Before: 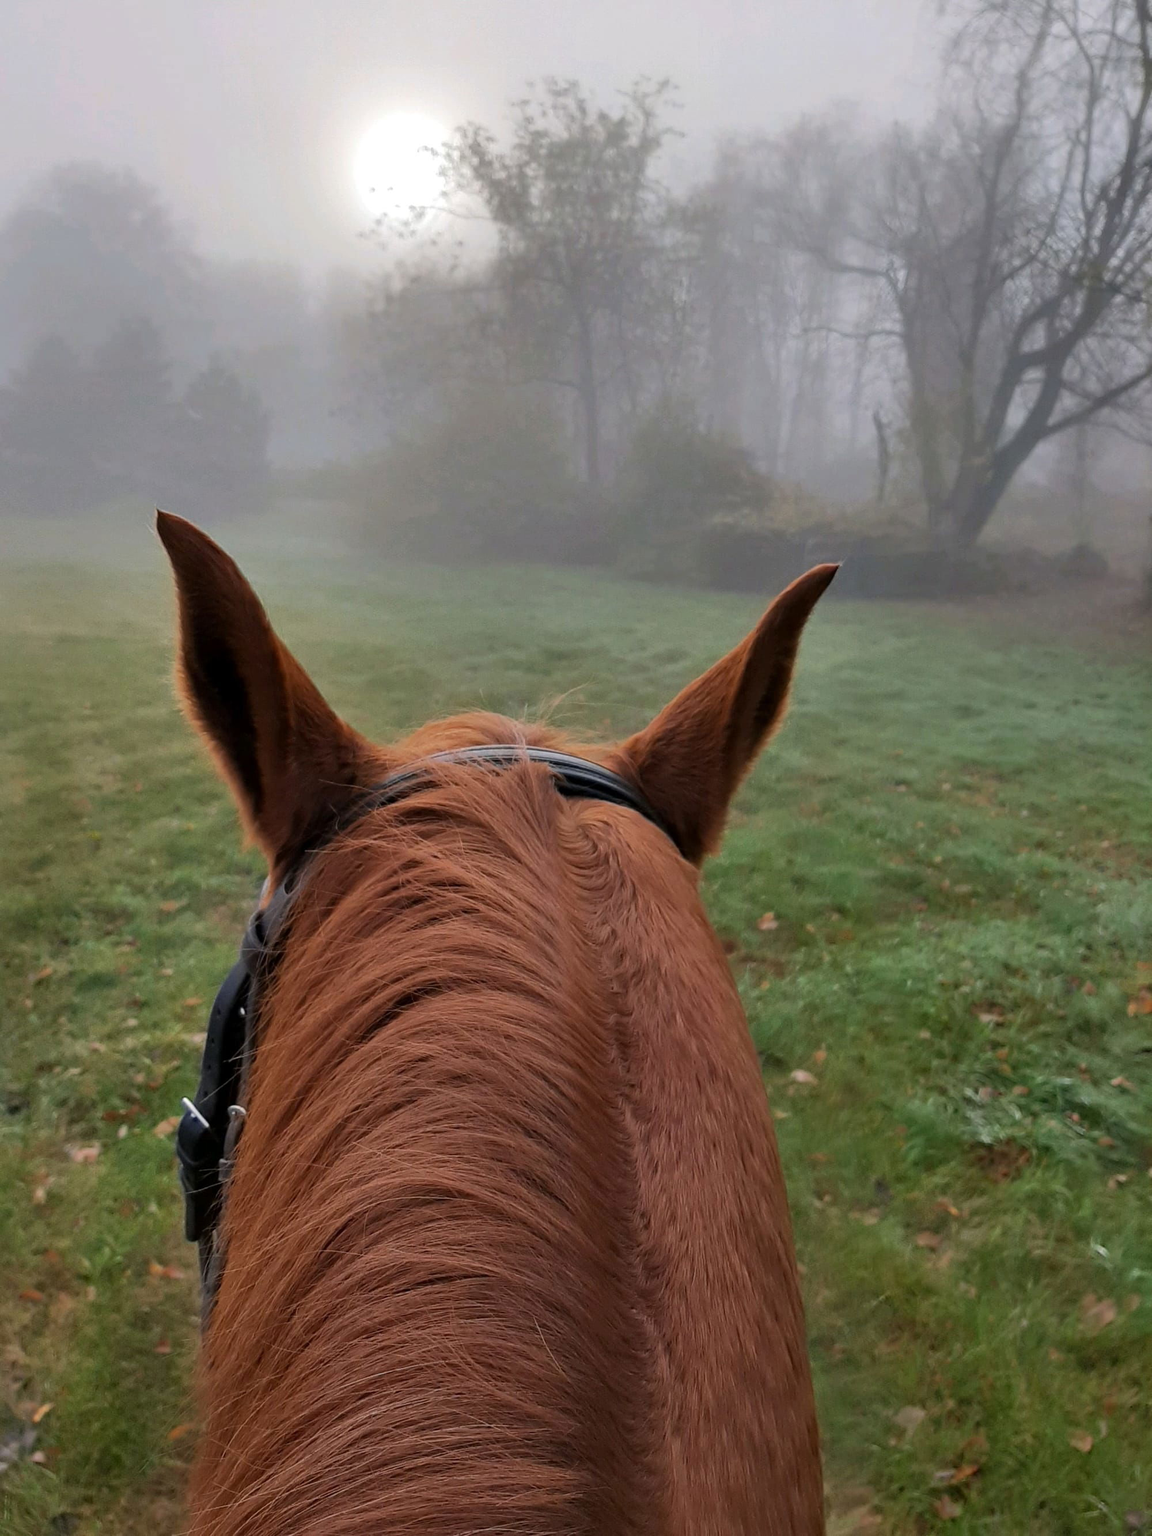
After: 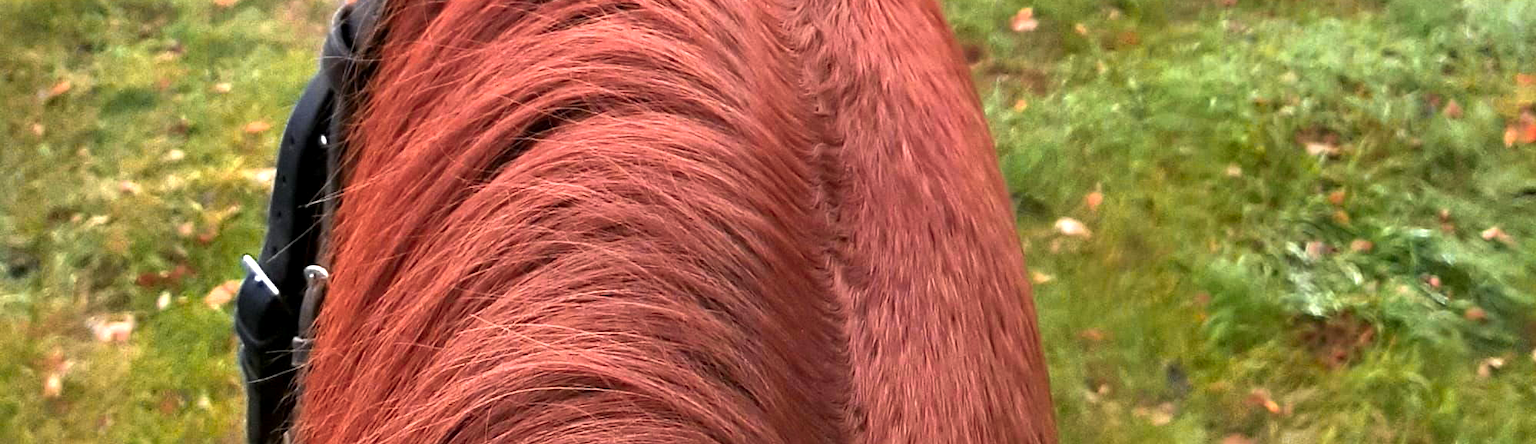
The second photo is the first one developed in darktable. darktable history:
color balance rgb: perceptual saturation grading › global saturation 0.711%, perceptual brilliance grading › global brilliance 21.254%, perceptual brilliance grading › shadows -35.29%
crop and rotate: top 59.06%, bottom 19.221%
color correction: highlights b* 0.028
color zones: curves: ch1 [(0.24, 0.634) (0.75, 0.5)]; ch2 [(0.253, 0.437) (0.745, 0.491)]
exposure: black level correction 0.001, exposure 1.041 EV, compensate highlight preservation false
